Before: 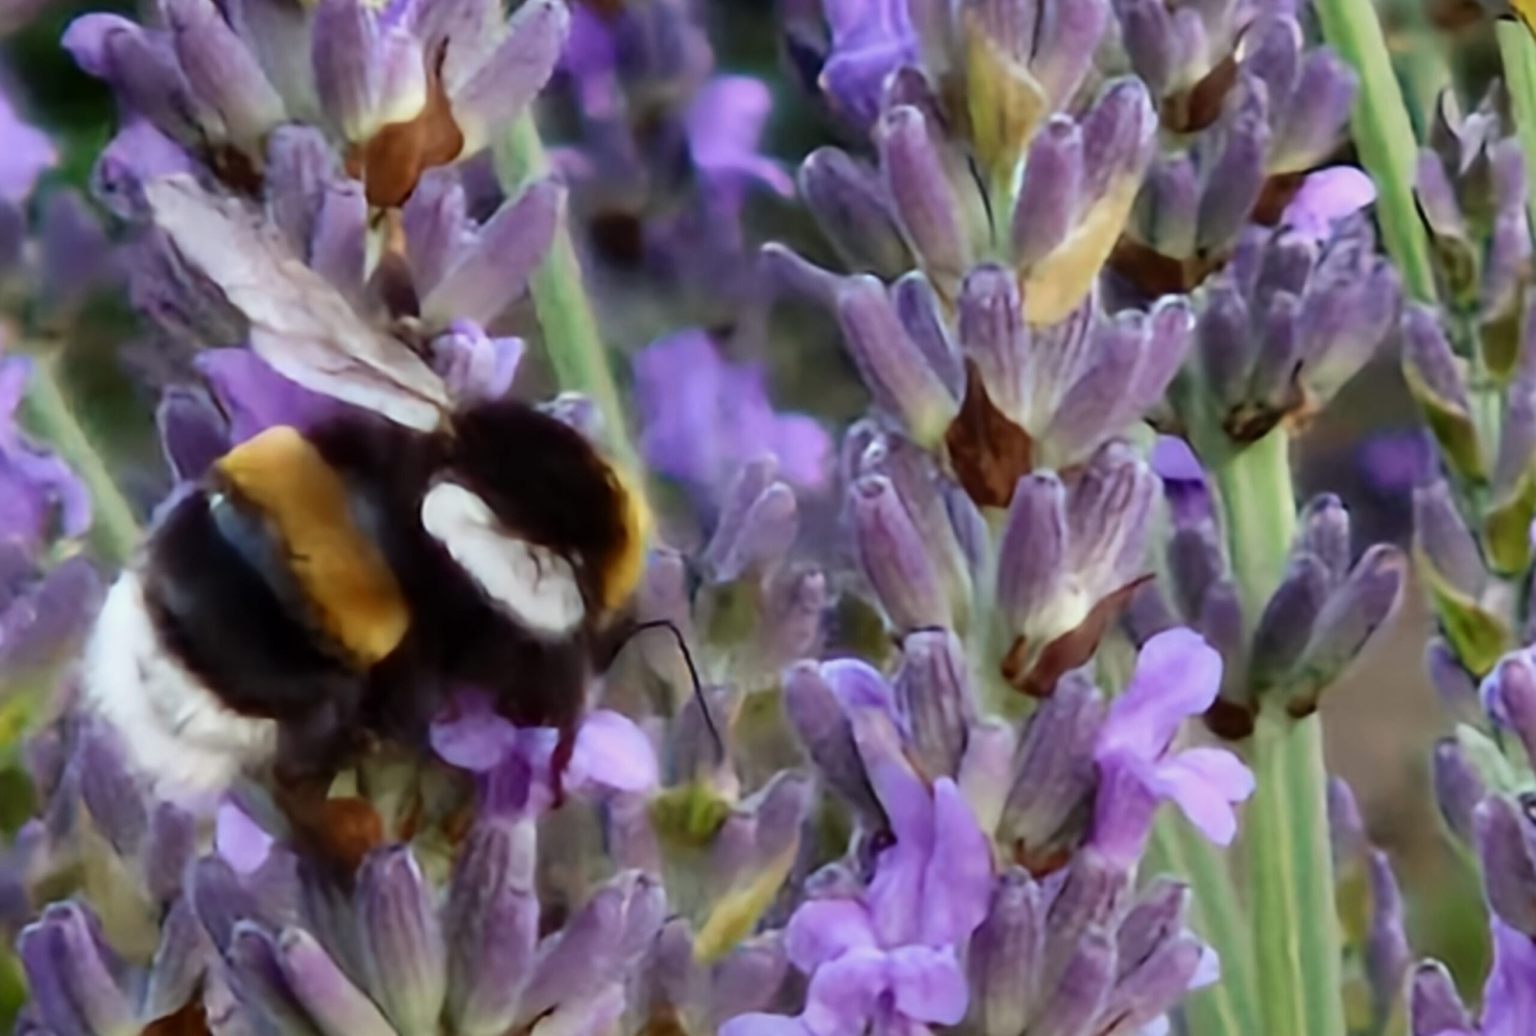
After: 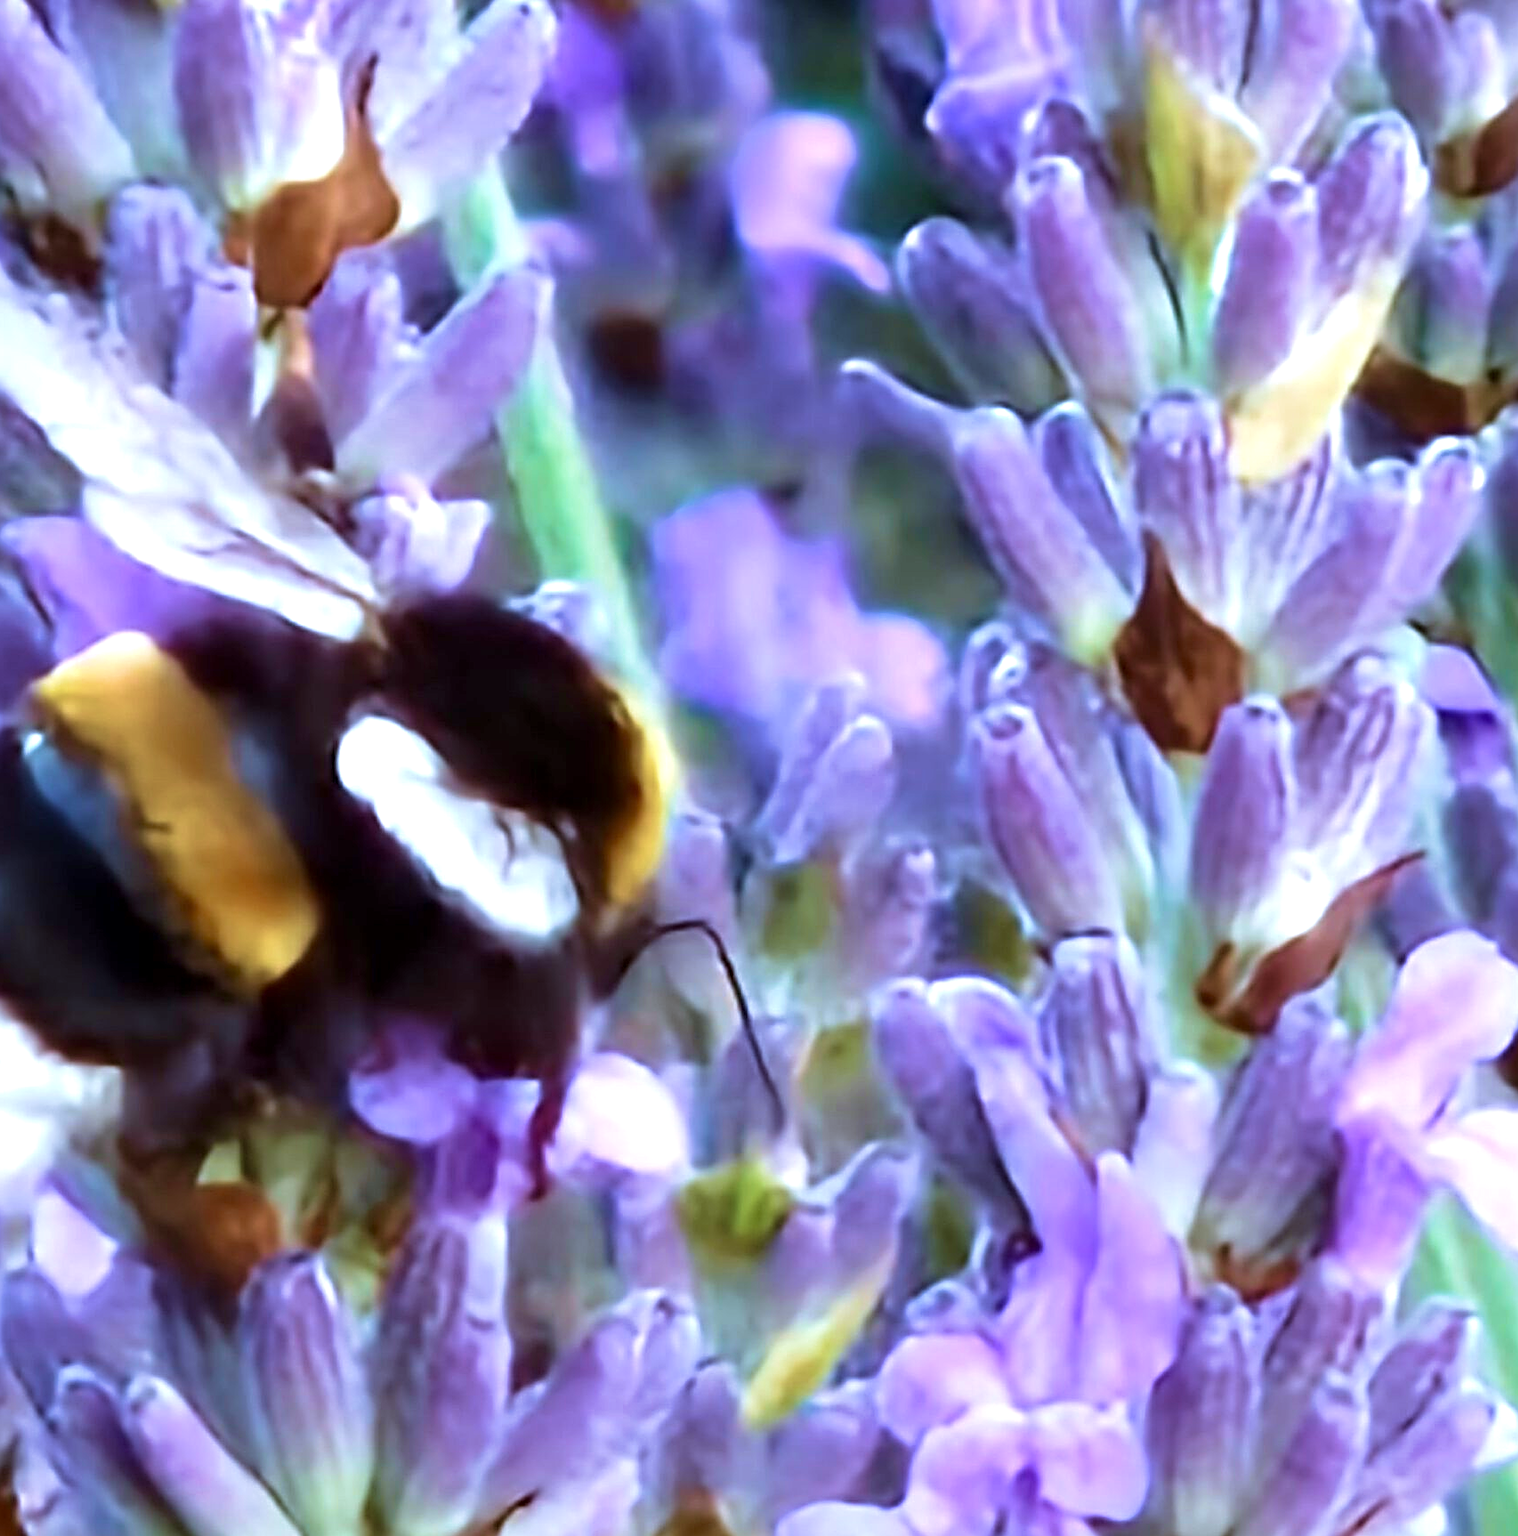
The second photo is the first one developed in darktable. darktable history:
sharpen: on, module defaults
color correction: highlights a* -0.772, highlights b* -8.92
crop and rotate: left 12.673%, right 20.66%
white balance: red 0.931, blue 1.11
velvia: strength 45%
exposure: black level correction 0.001, exposure 1.05 EV, compensate exposure bias true, compensate highlight preservation false
